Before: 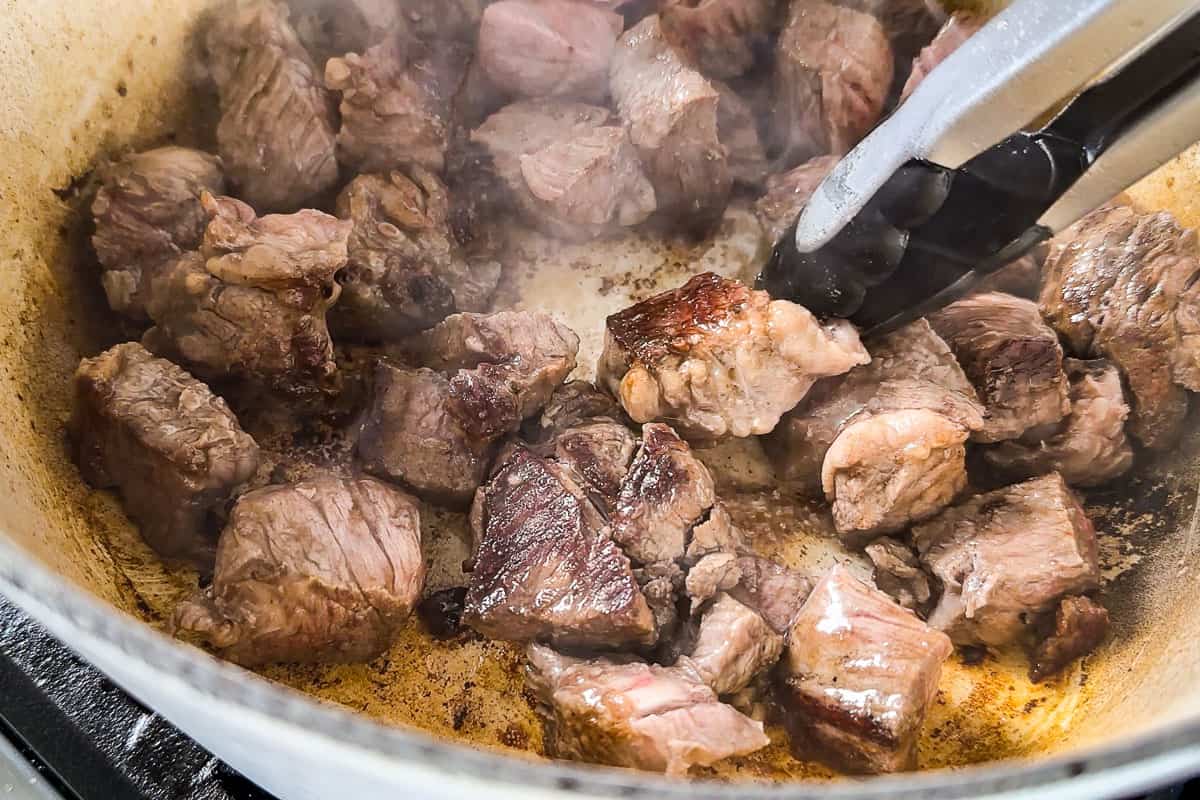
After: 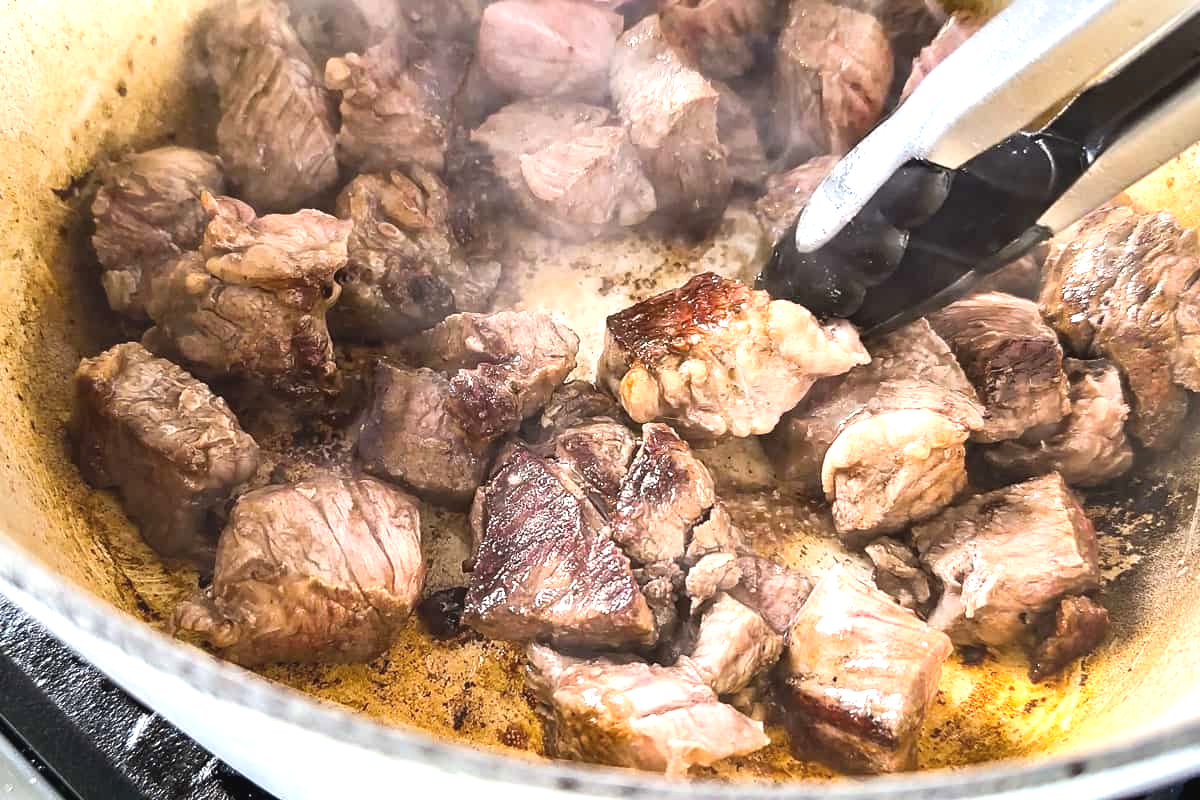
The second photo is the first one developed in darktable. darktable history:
exposure: black level correction -0.002, exposure 0.709 EV, compensate exposure bias true, compensate highlight preservation false
tone equalizer: on, module defaults
